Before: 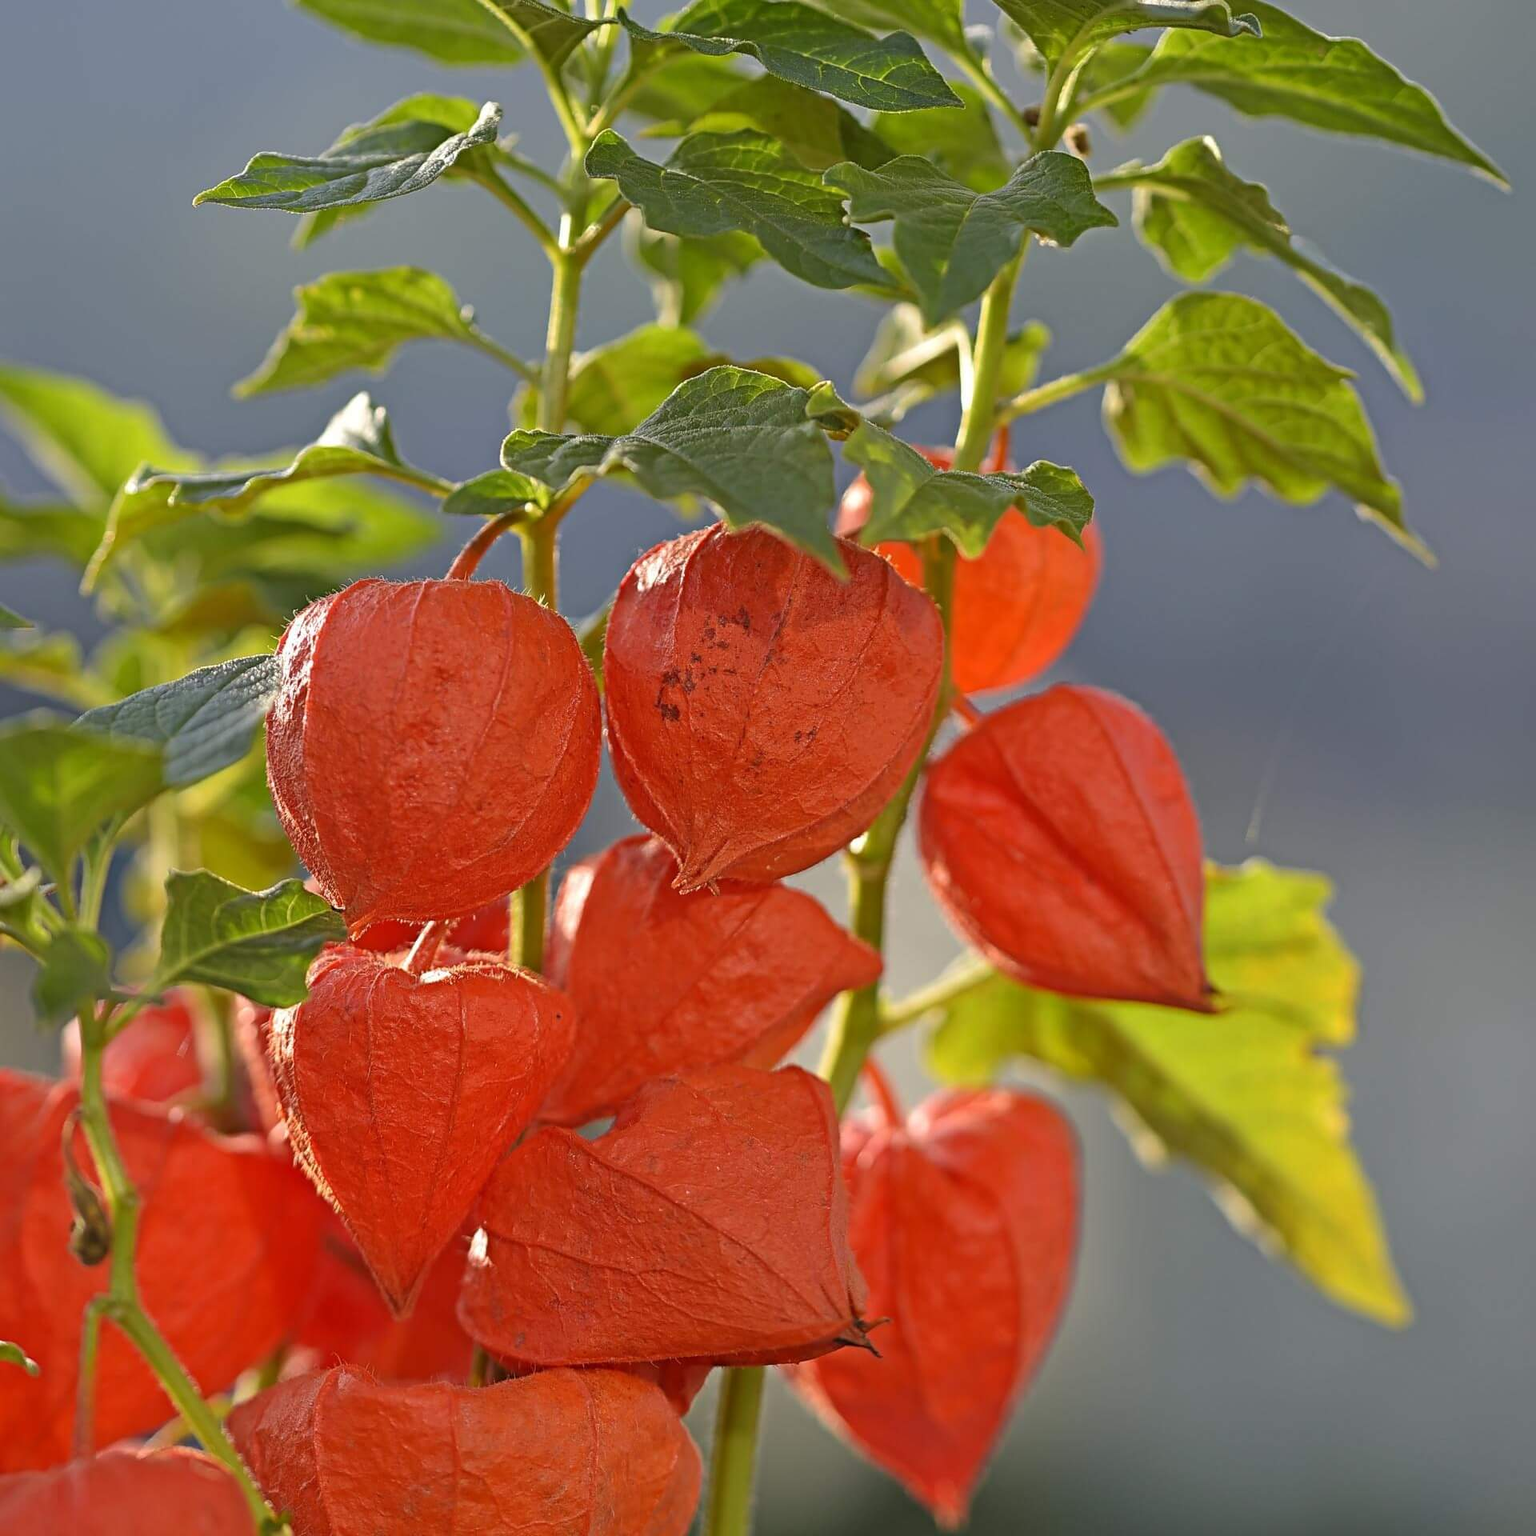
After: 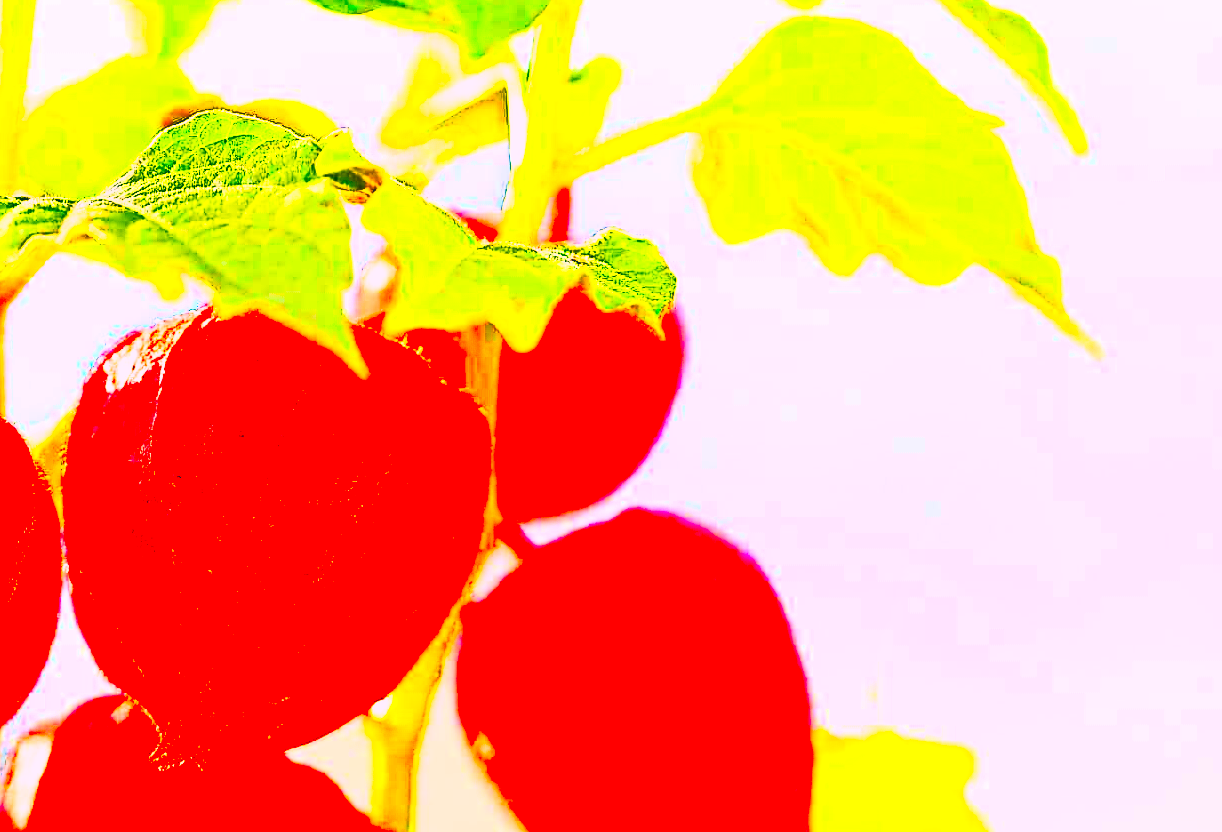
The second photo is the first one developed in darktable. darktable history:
color correction: highlights a* 16.97, highlights b* 0.222, shadows a* -15.34, shadows b* -13.93, saturation 1.47
crop: left 35.994%, top 18.124%, right 0.335%, bottom 38.538%
color balance rgb: perceptual saturation grading › global saturation 25.457%
base curve: curves: ch0 [(0, 0.003) (0.001, 0.002) (0.006, 0.004) (0.02, 0.022) (0.048, 0.086) (0.094, 0.234) (0.162, 0.431) (0.258, 0.629) (0.385, 0.8) (0.548, 0.918) (0.751, 0.988) (1, 1)], exposure shift 0.01, preserve colors none
sharpen: on, module defaults
contrast brightness saturation: contrast 0.996, brightness 0.99, saturation 0.99
